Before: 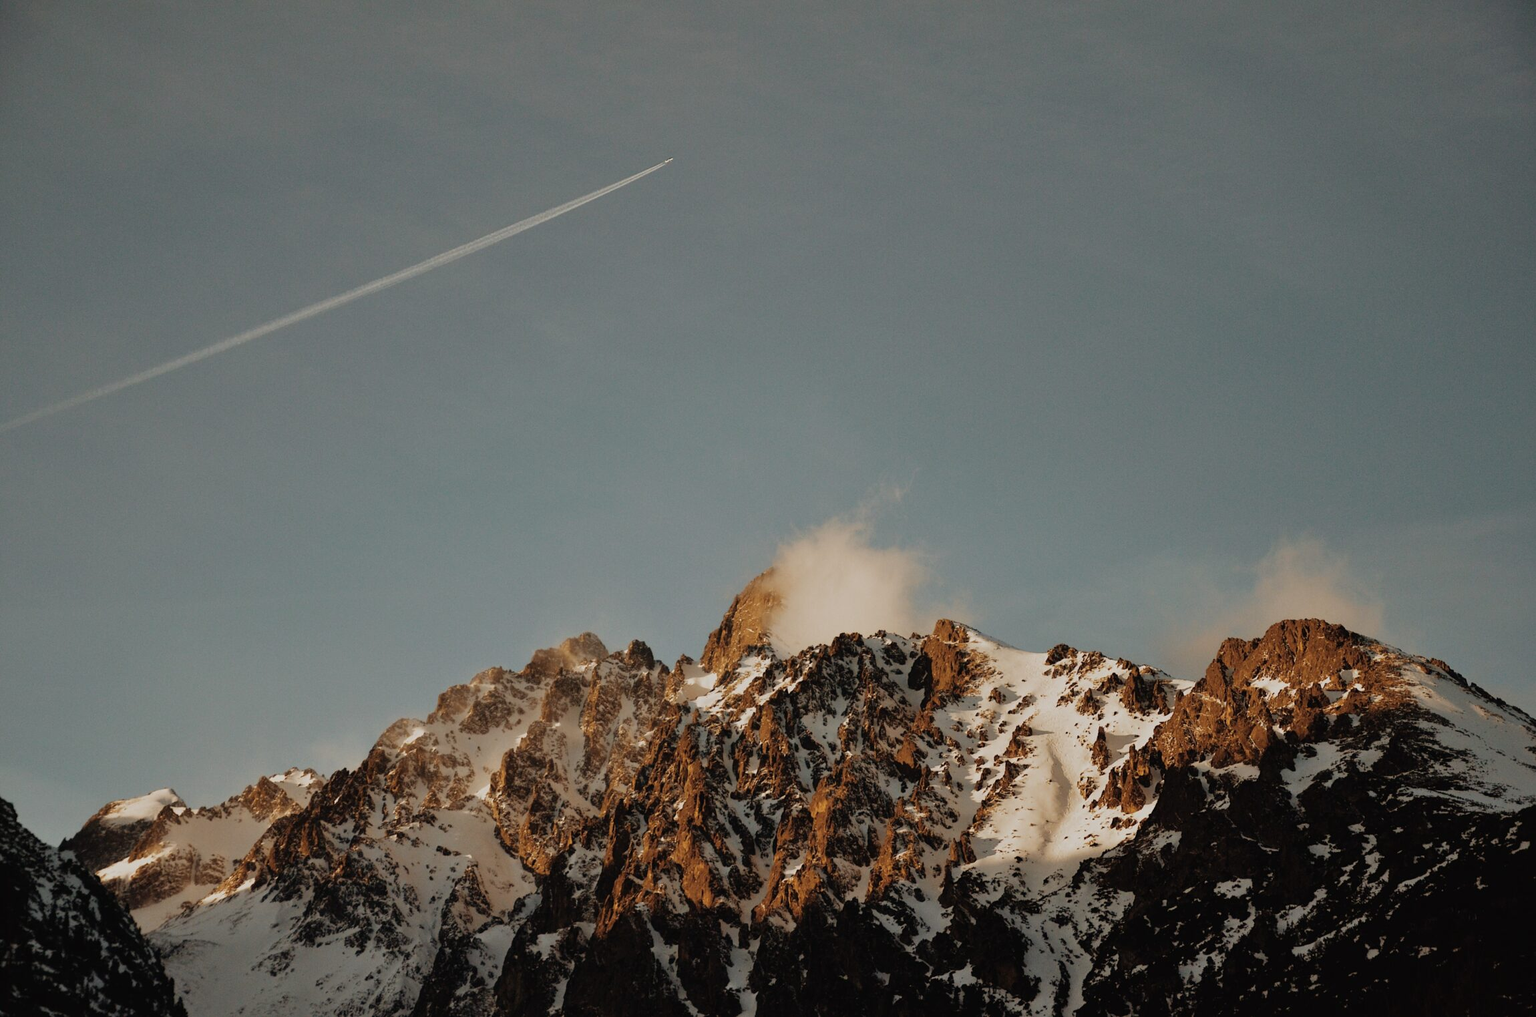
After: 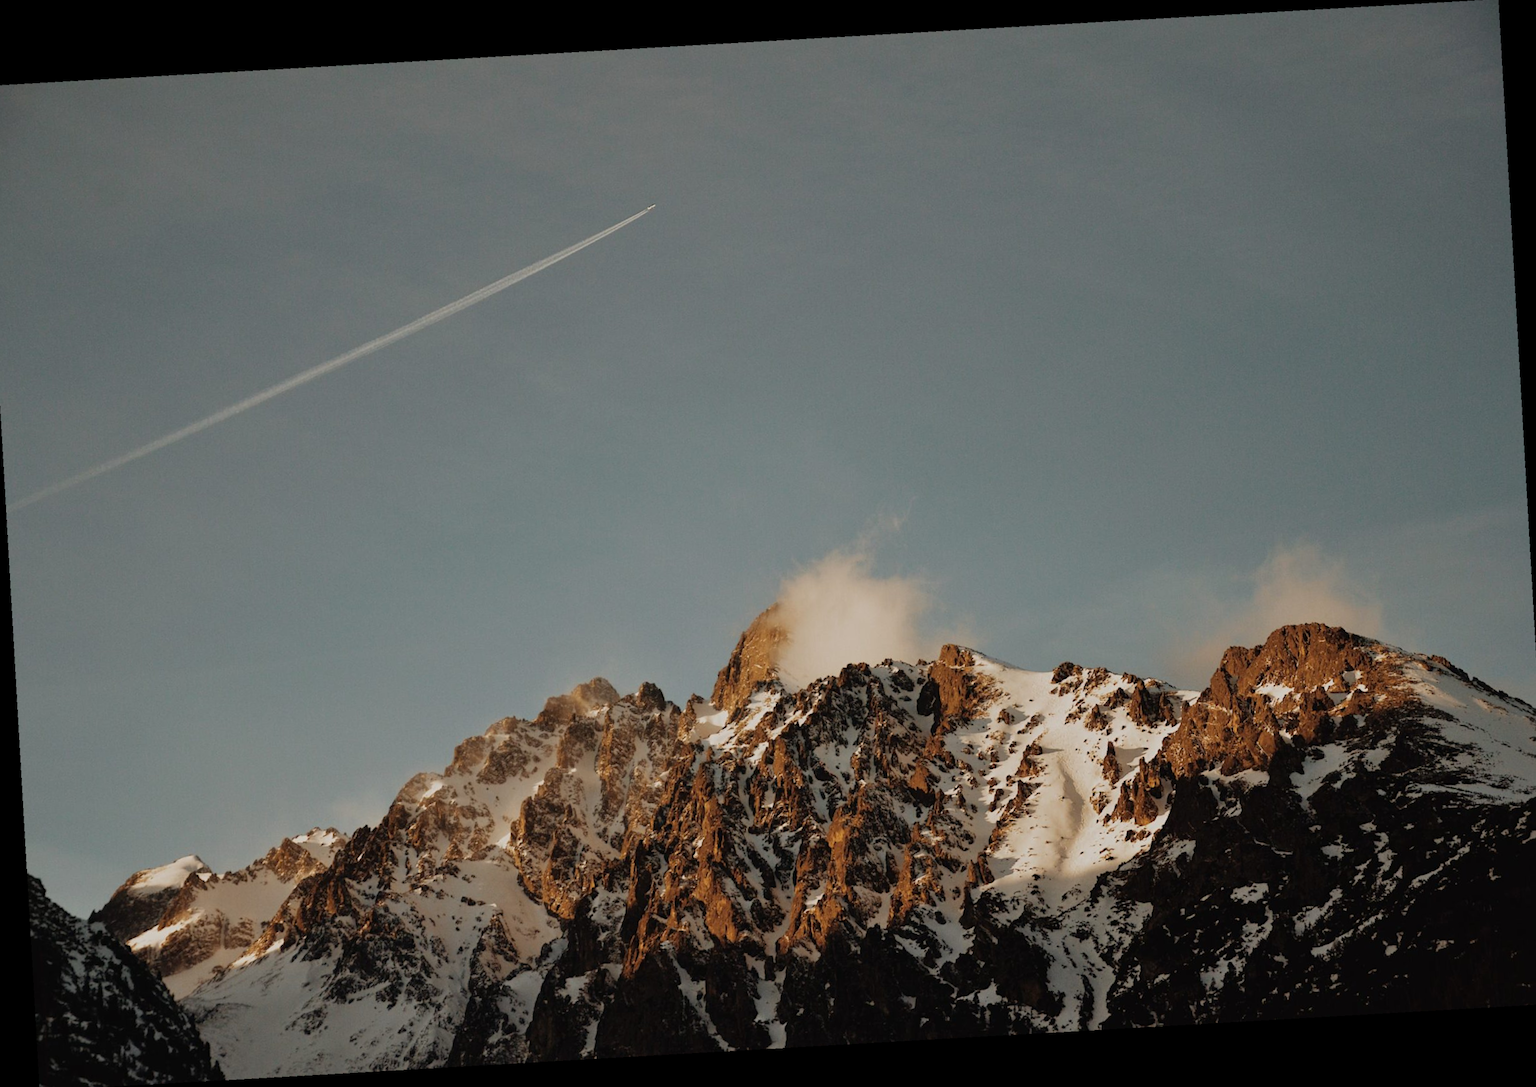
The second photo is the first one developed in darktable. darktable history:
white balance: red 1, blue 1
crop and rotate: angle -1.69°
rotate and perspective: rotation -4.98°, automatic cropping off
